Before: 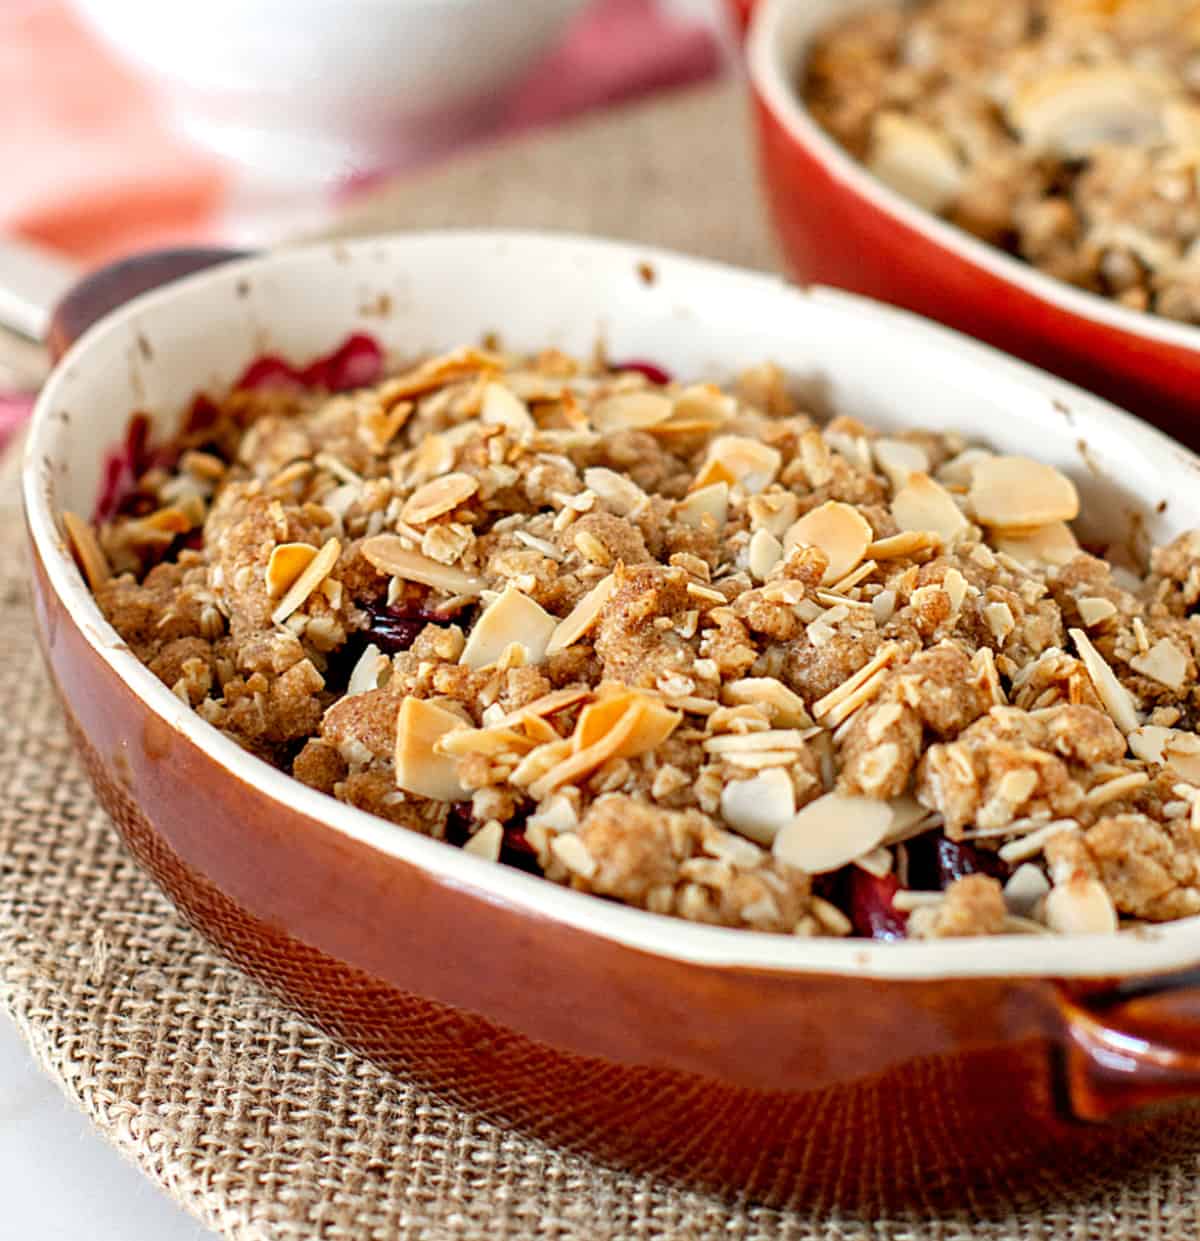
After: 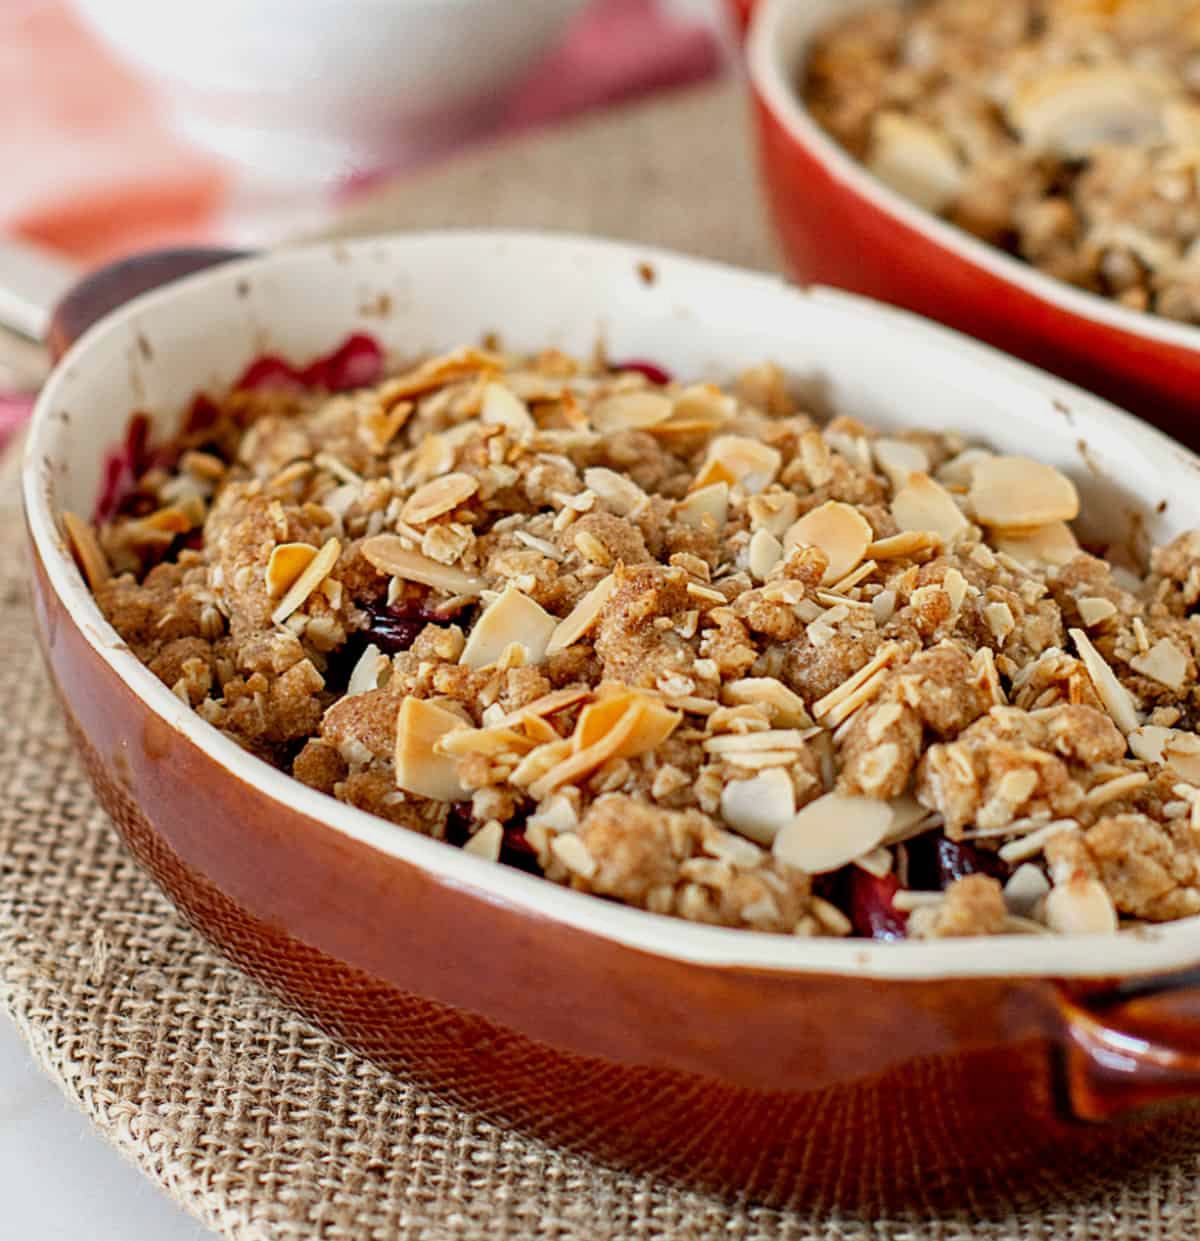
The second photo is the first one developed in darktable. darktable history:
exposure: exposure -0.271 EV, compensate highlight preservation false
